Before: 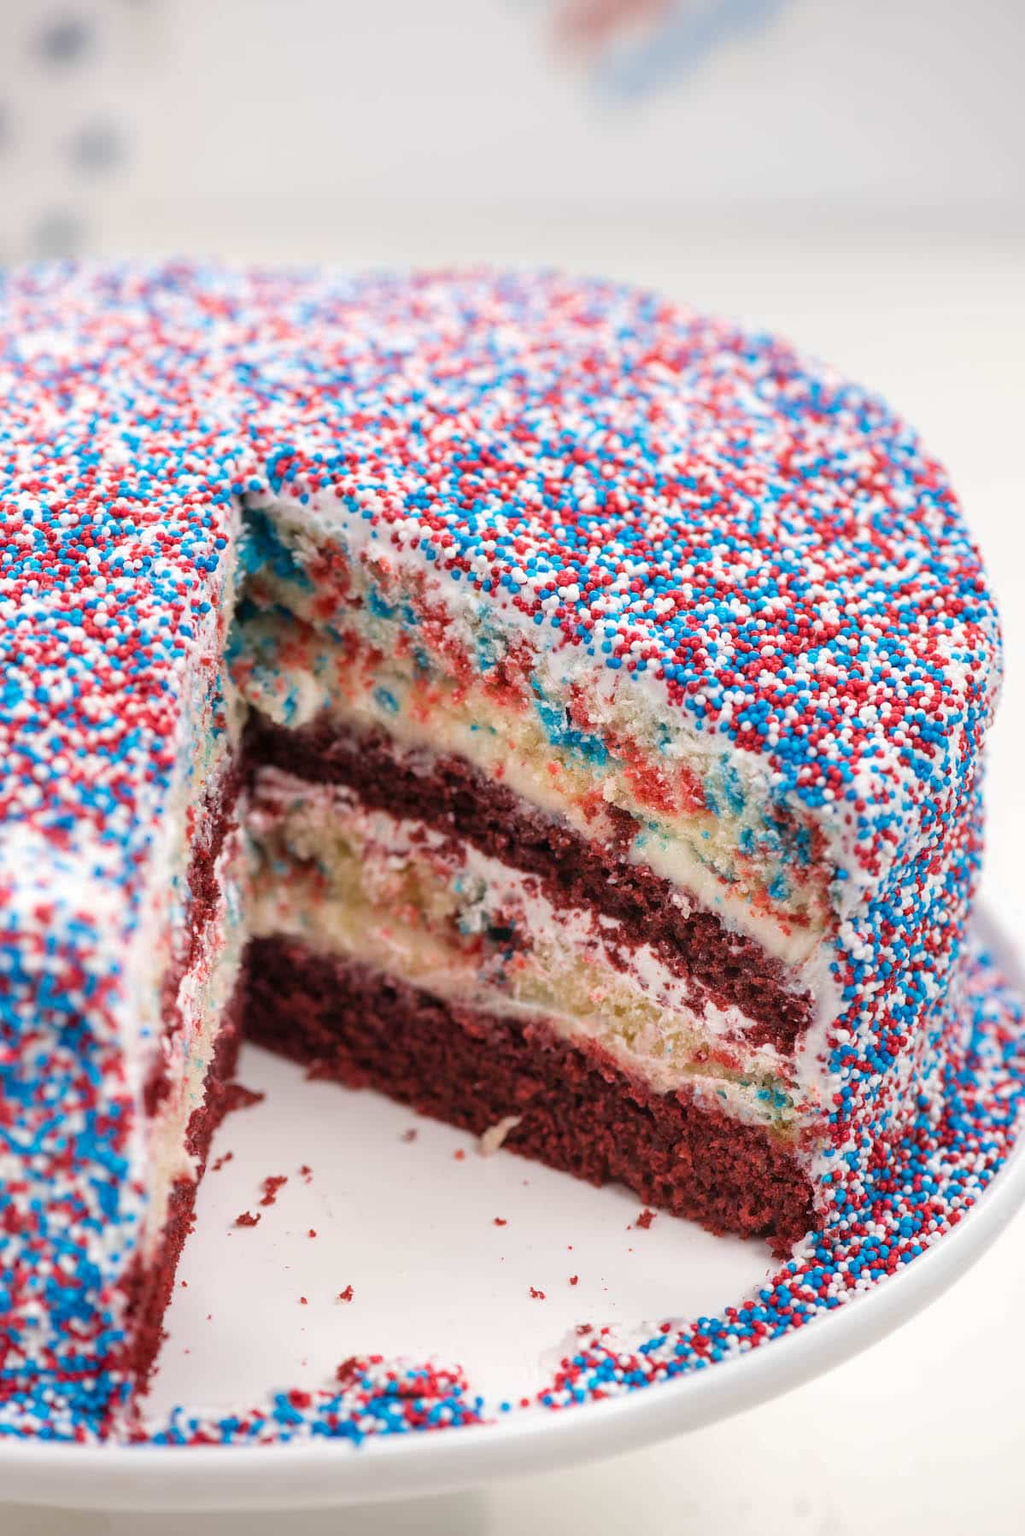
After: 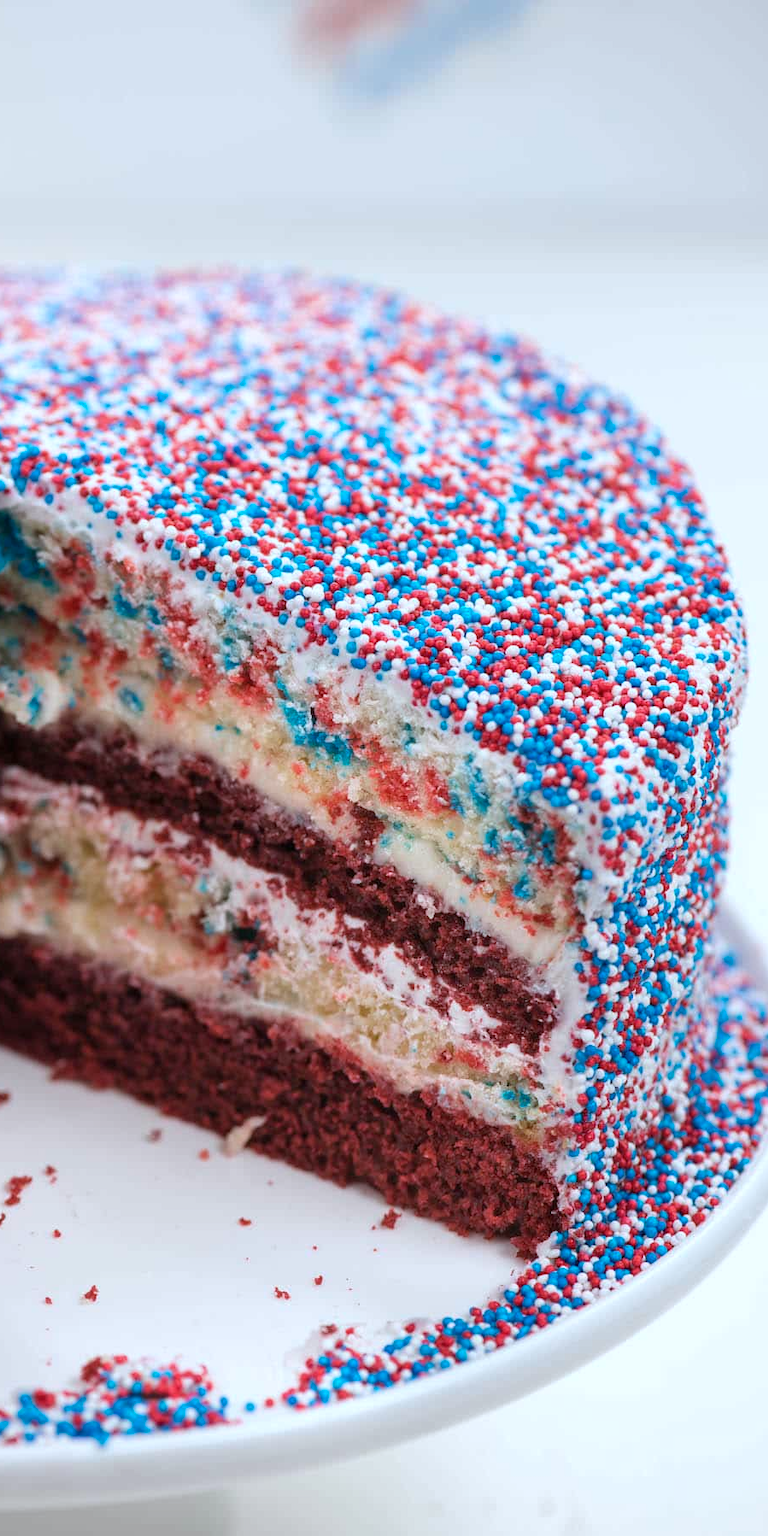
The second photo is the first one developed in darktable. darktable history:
crop and rotate: left 24.97%
color correction: highlights a* -4.1, highlights b* -10.68
